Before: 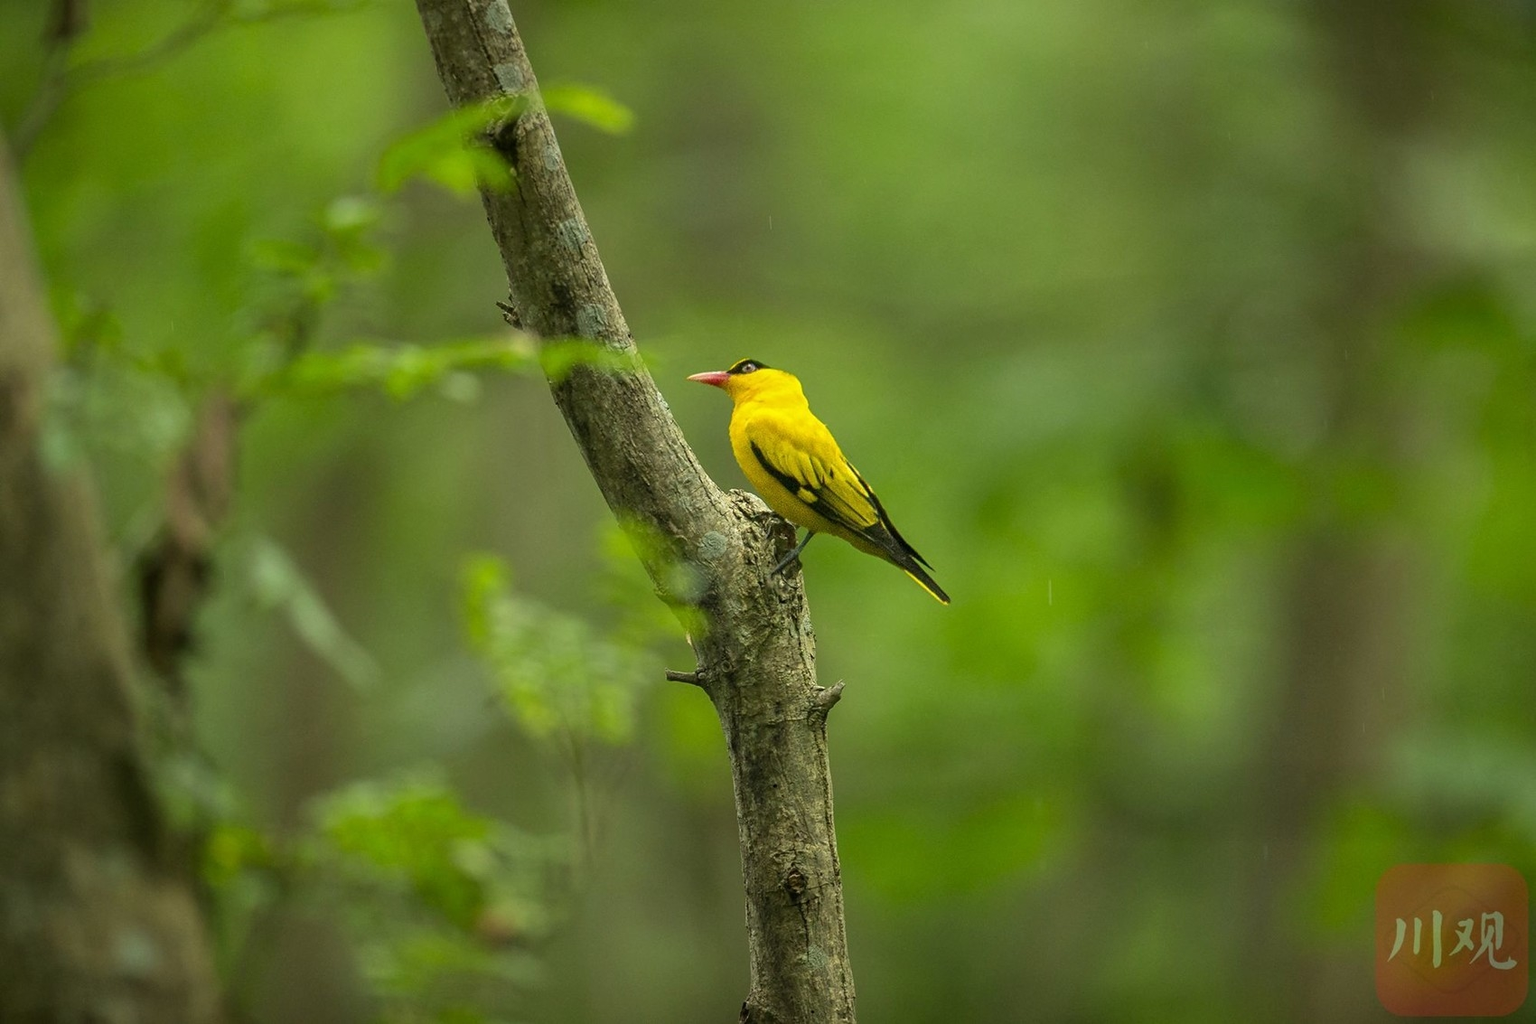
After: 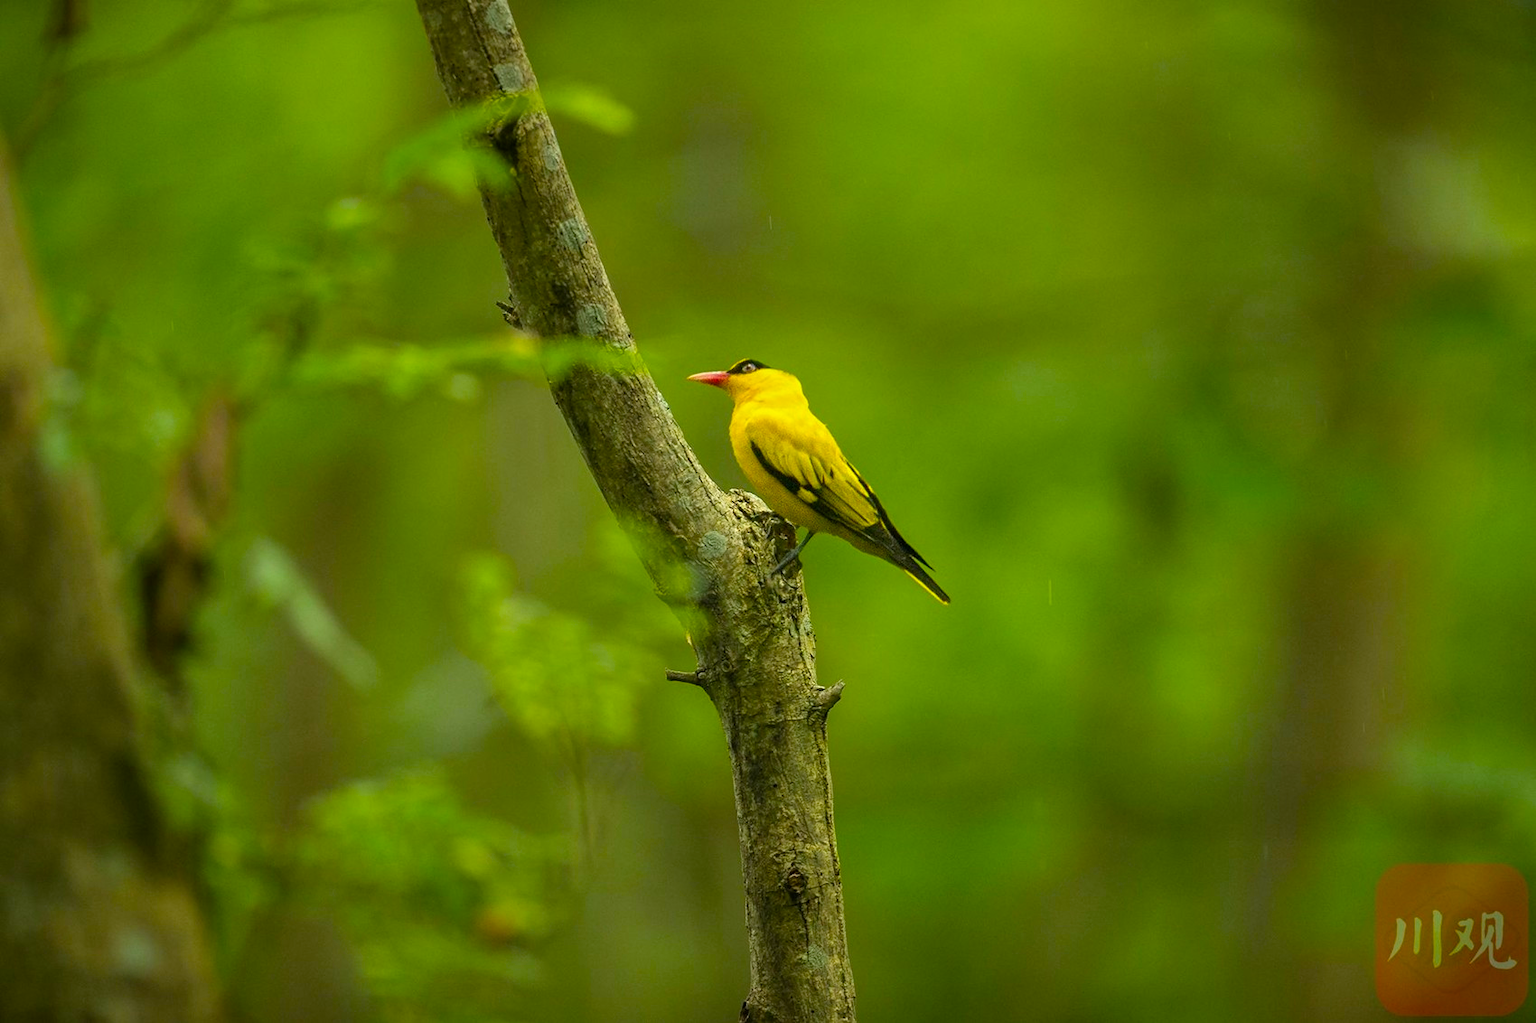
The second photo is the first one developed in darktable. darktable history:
color zones: curves: ch1 [(0, 0.513) (0.143, 0.524) (0.286, 0.511) (0.429, 0.506) (0.571, 0.503) (0.714, 0.503) (0.857, 0.508) (1, 0.513)]
color balance rgb: linear chroma grading › global chroma 10%, perceptual saturation grading › global saturation 30%, global vibrance 10%
